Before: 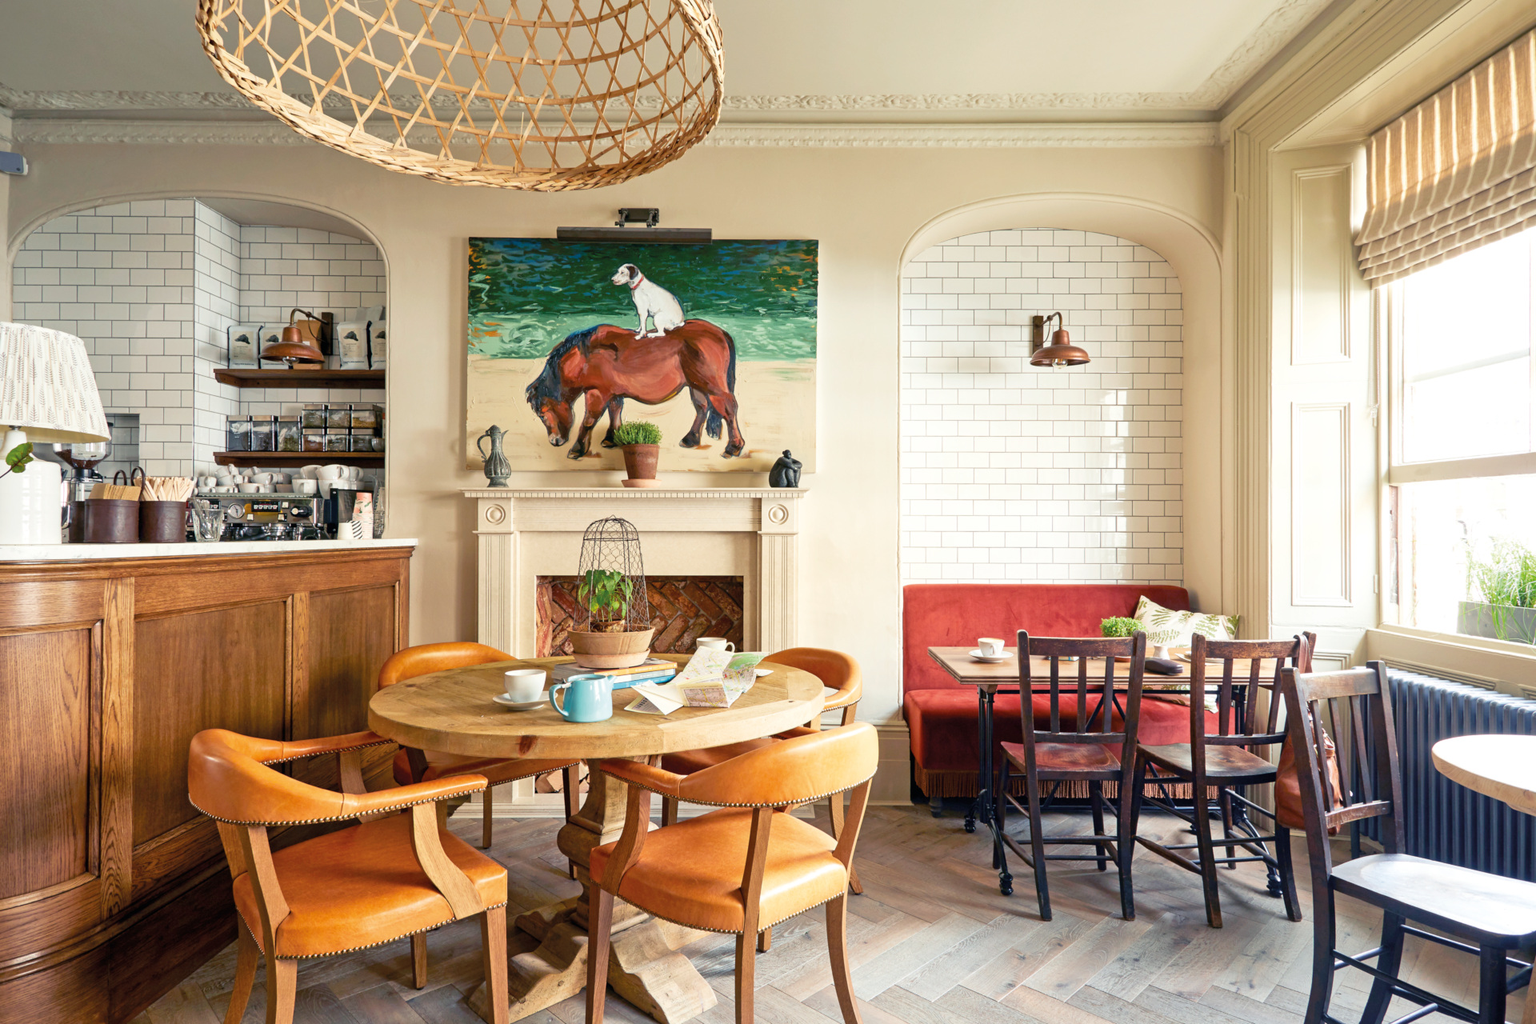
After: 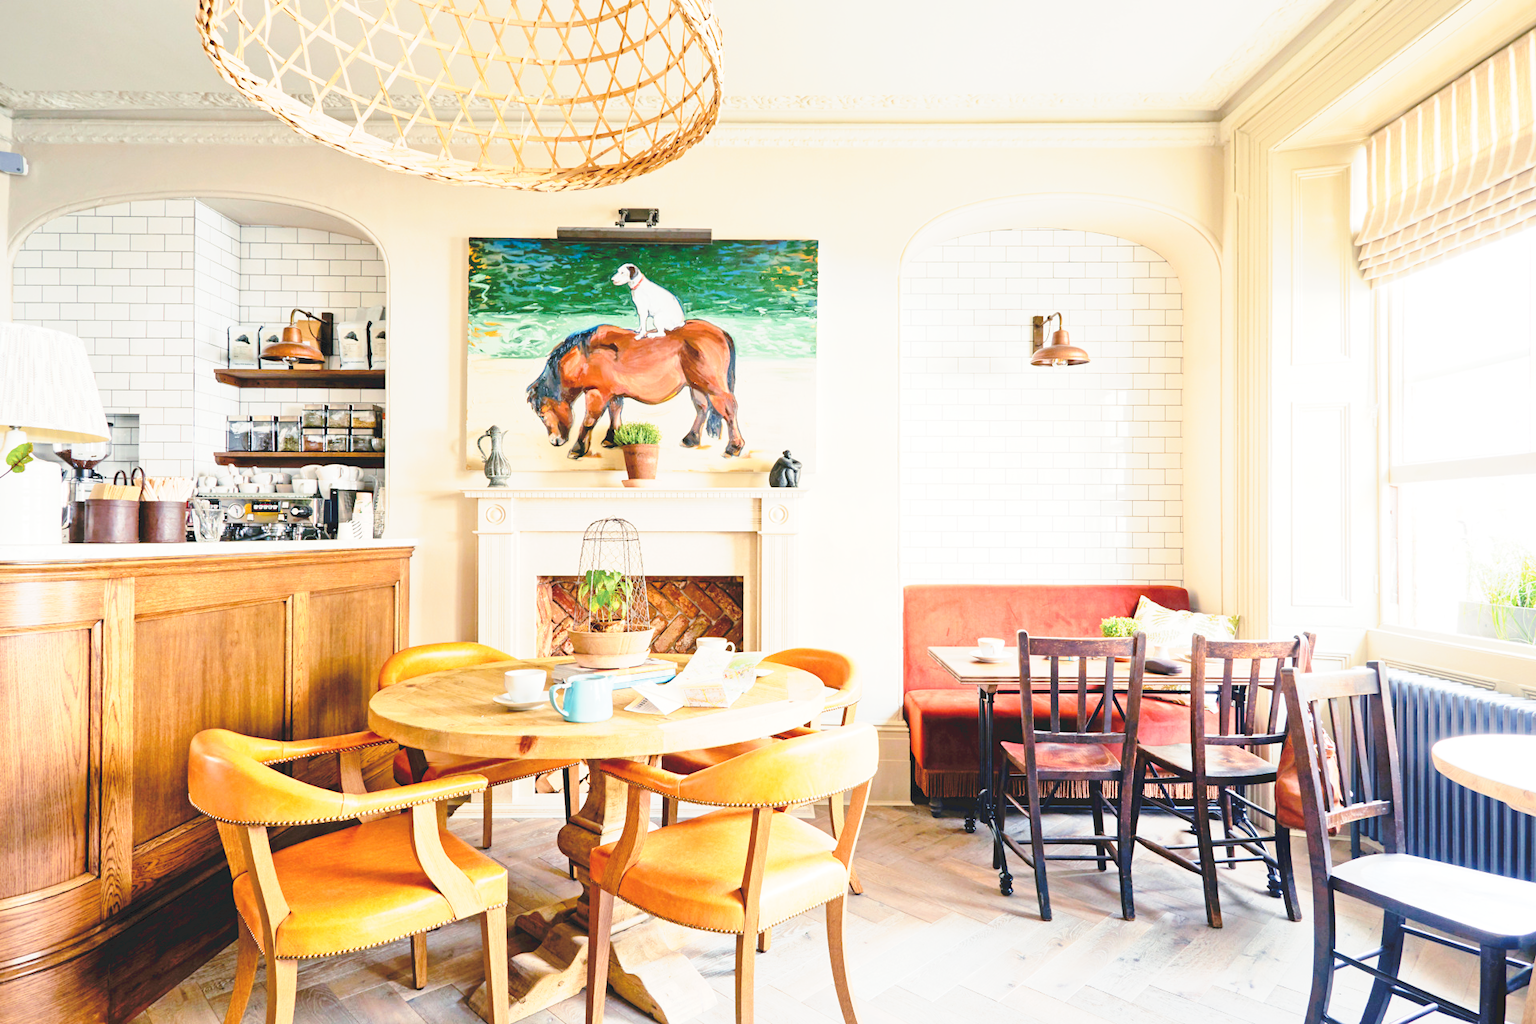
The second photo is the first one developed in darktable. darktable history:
contrast brightness saturation: brightness 0.15
tone curve: curves: ch0 [(0, 0) (0.003, 0.037) (0.011, 0.061) (0.025, 0.104) (0.044, 0.145) (0.069, 0.145) (0.1, 0.127) (0.136, 0.175) (0.177, 0.207) (0.224, 0.252) (0.277, 0.341) (0.335, 0.446) (0.399, 0.554) (0.468, 0.658) (0.543, 0.757) (0.623, 0.843) (0.709, 0.919) (0.801, 0.958) (0.898, 0.975) (1, 1)], preserve colors none
